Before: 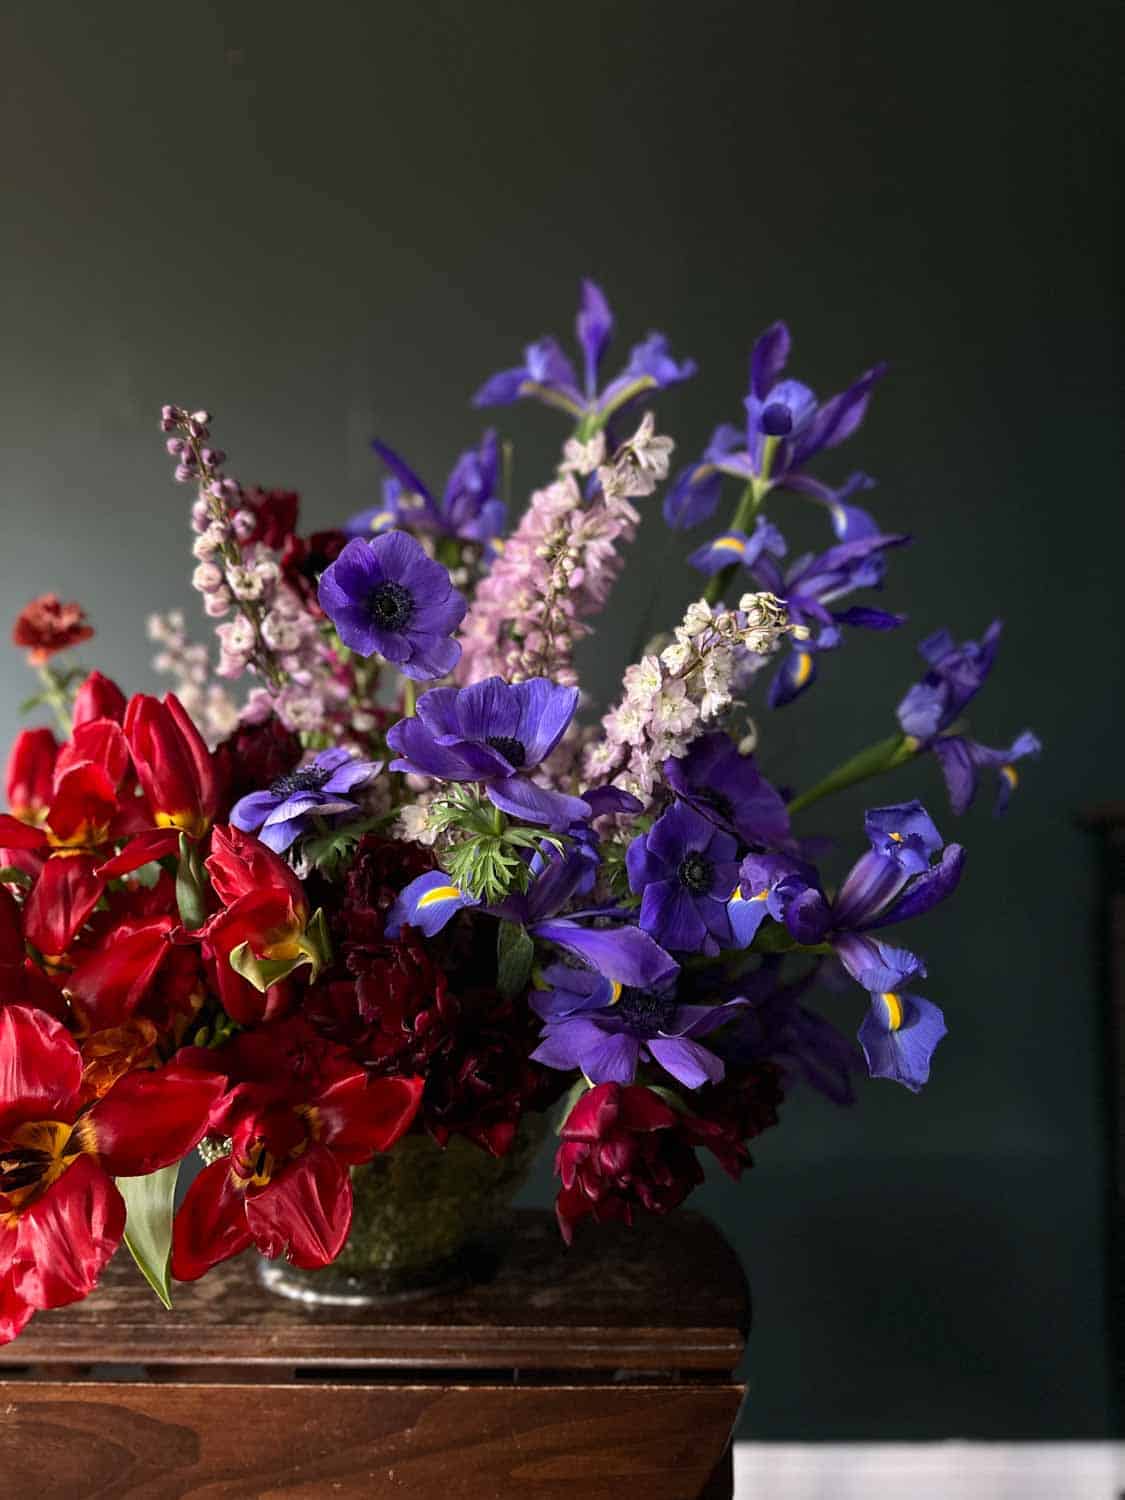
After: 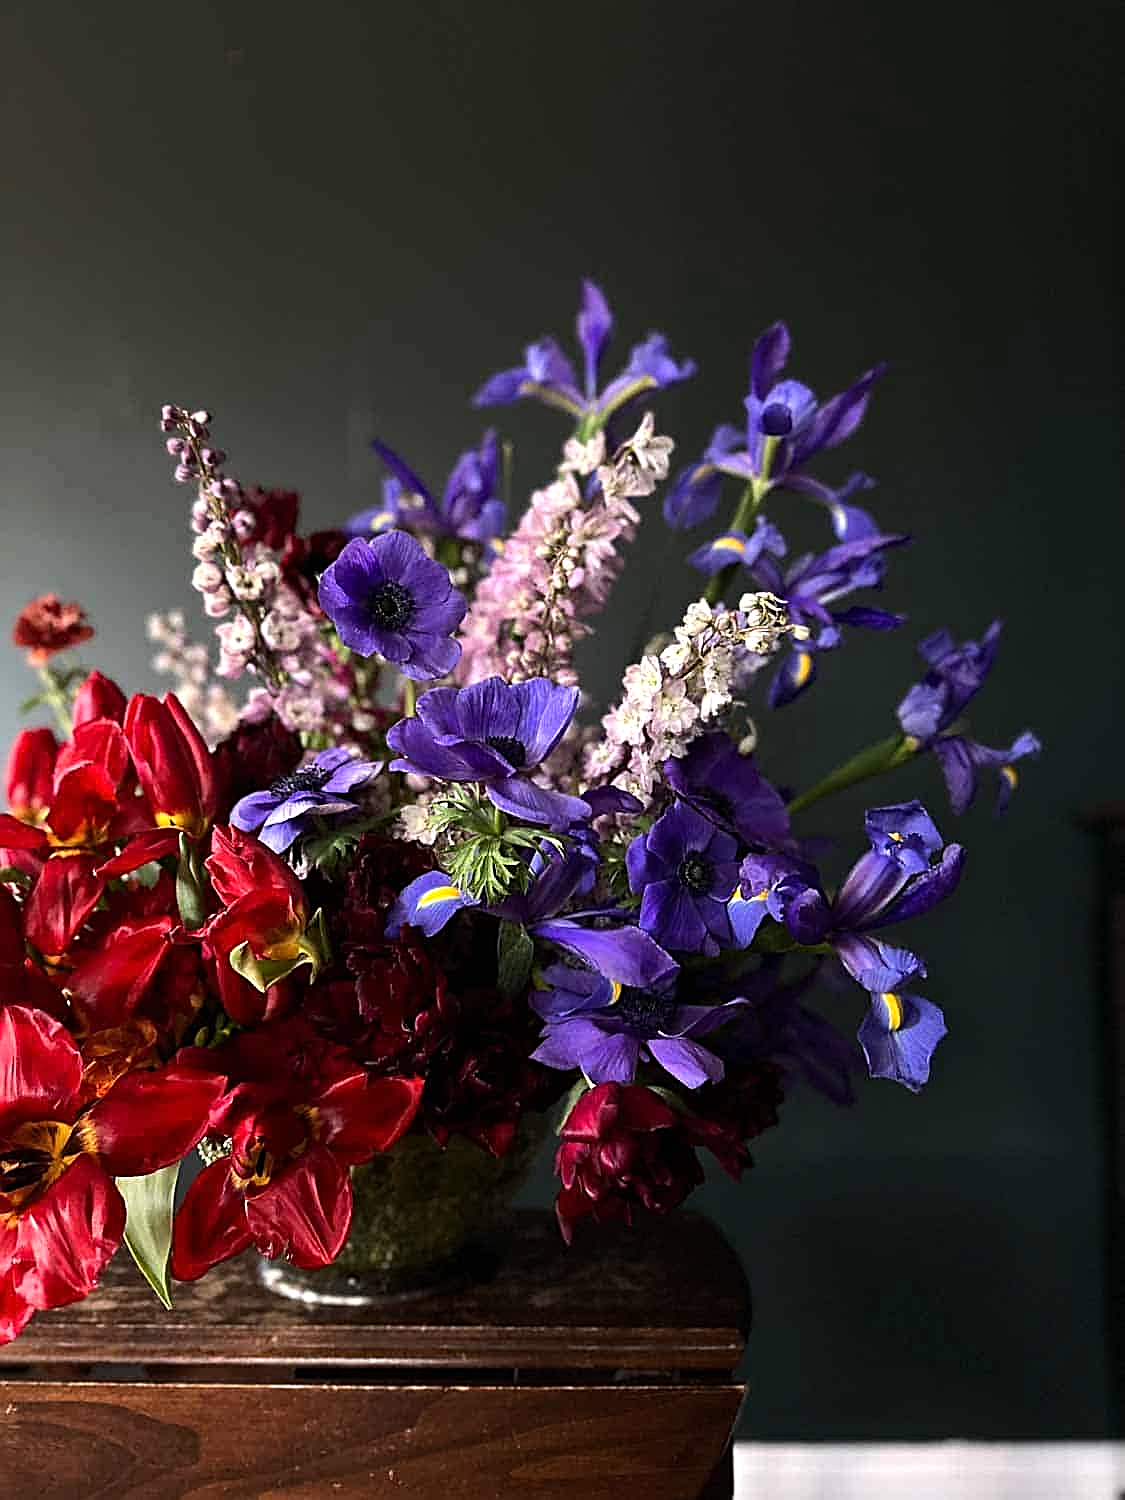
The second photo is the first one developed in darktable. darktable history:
tone equalizer: -8 EV -0.417 EV, -7 EV -0.389 EV, -6 EV -0.333 EV, -5 EV -0.222 EV, -3 EV 0.222 EV, -2 EV 0.333 EV, -1 EV 0.389 EV, +0 EV 0.417 EV, edges refinement/feathering 500, mask exposure compensation -1.57 EV, preserve details no
sharpen: amount 0.901
